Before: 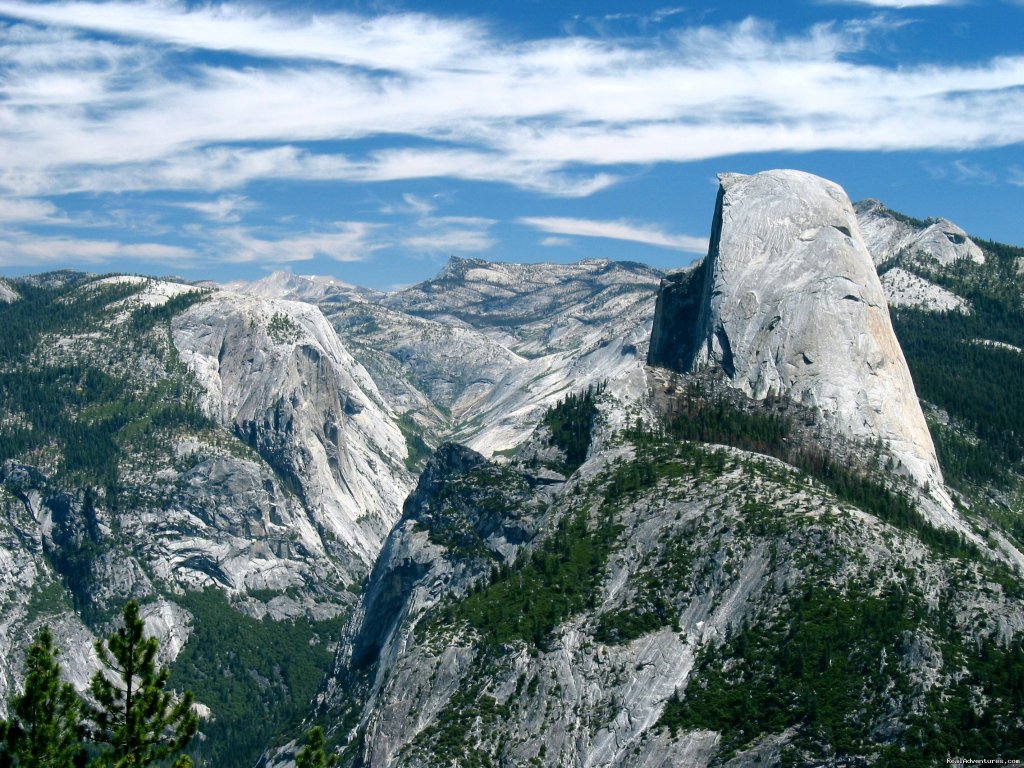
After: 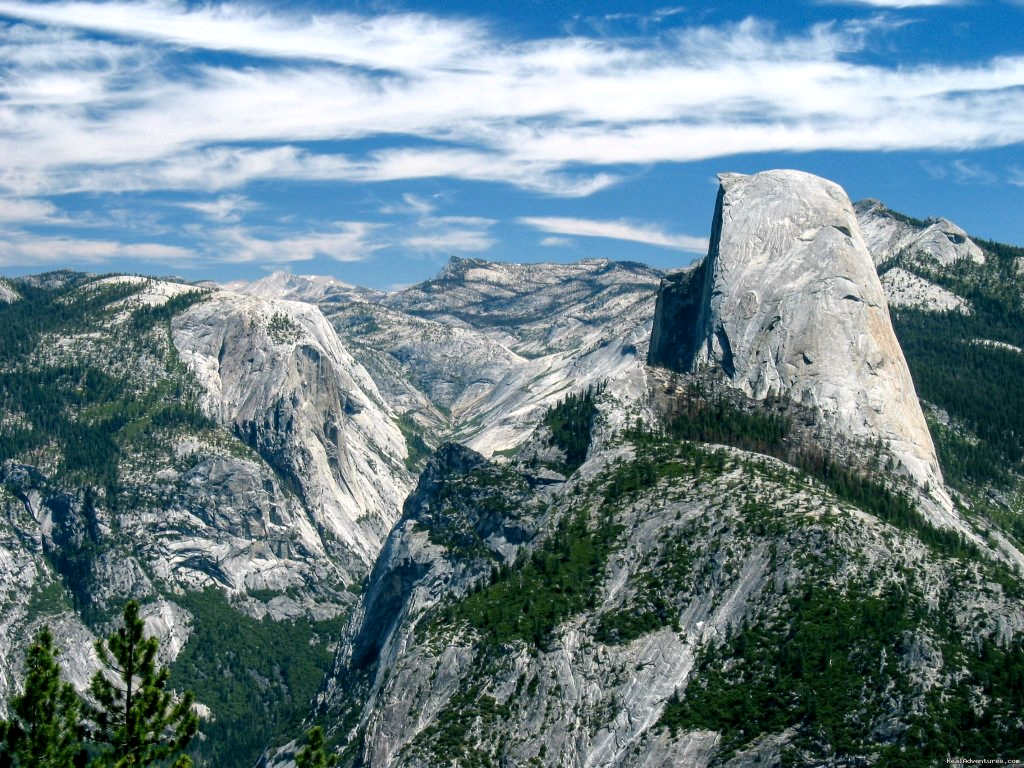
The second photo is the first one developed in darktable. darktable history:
local contrast: on, module defaults
color correction: highlights a* 0.799, highlights b* 2.76, saturation 1.08
